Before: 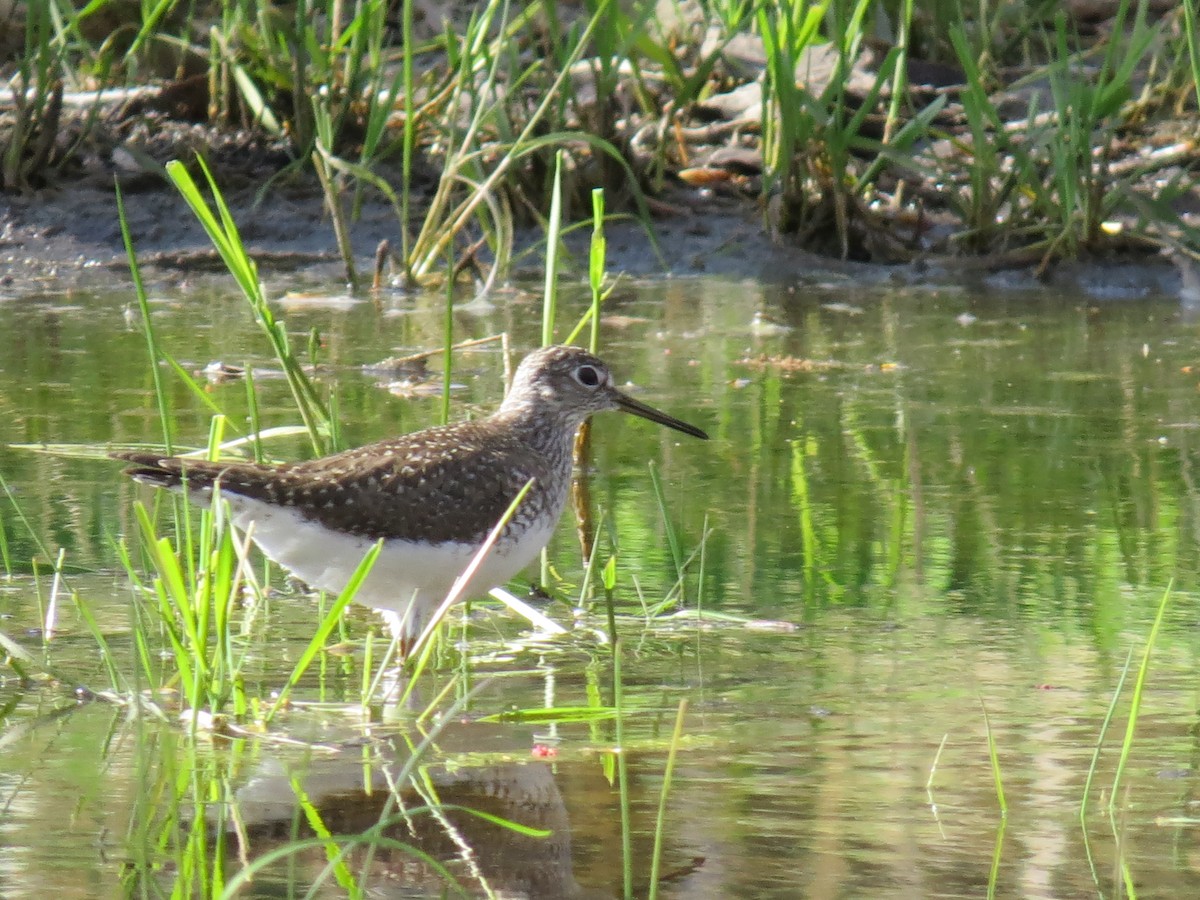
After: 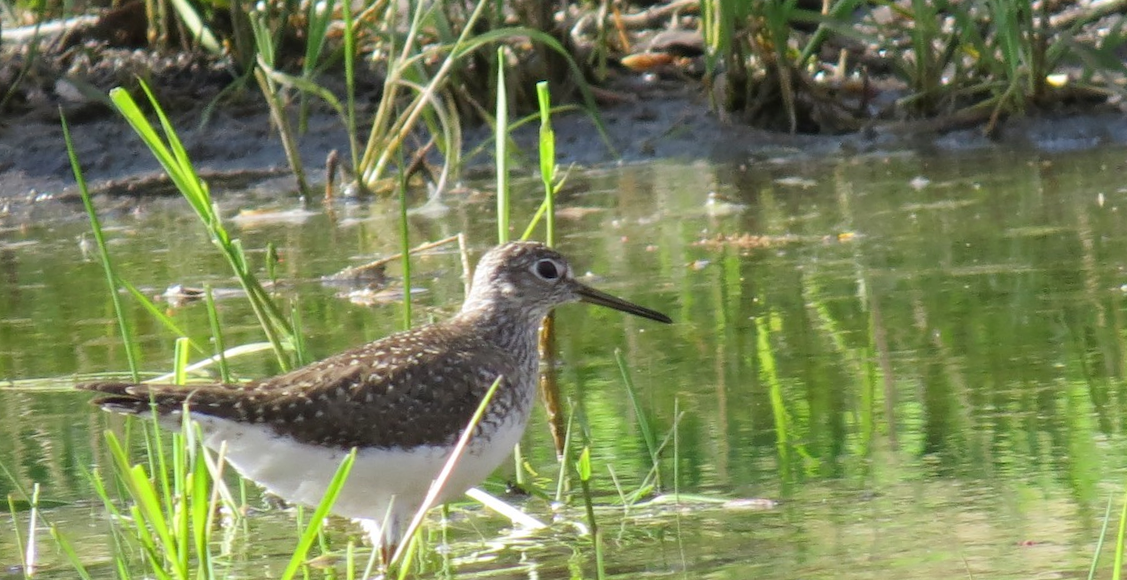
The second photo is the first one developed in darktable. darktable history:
crop and rotate: top 8.293%, bottom 20.996%
rotate and perspective: rotation -4.57°, crop left 0.054, crop right 0.944, crop top 0.087, crop bottom 0.914
